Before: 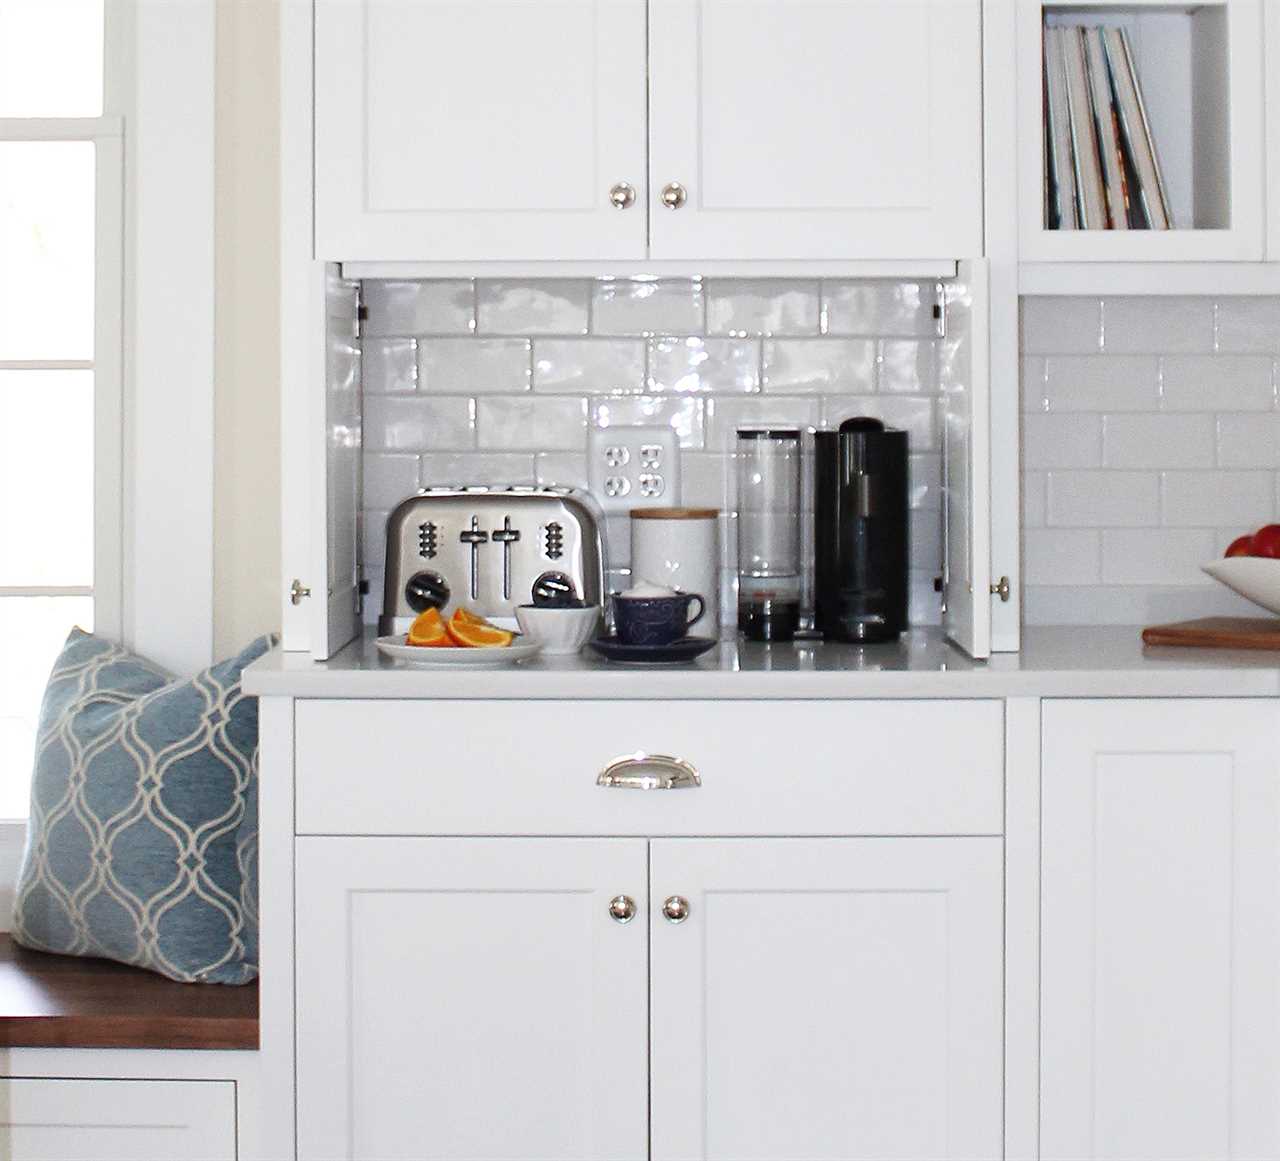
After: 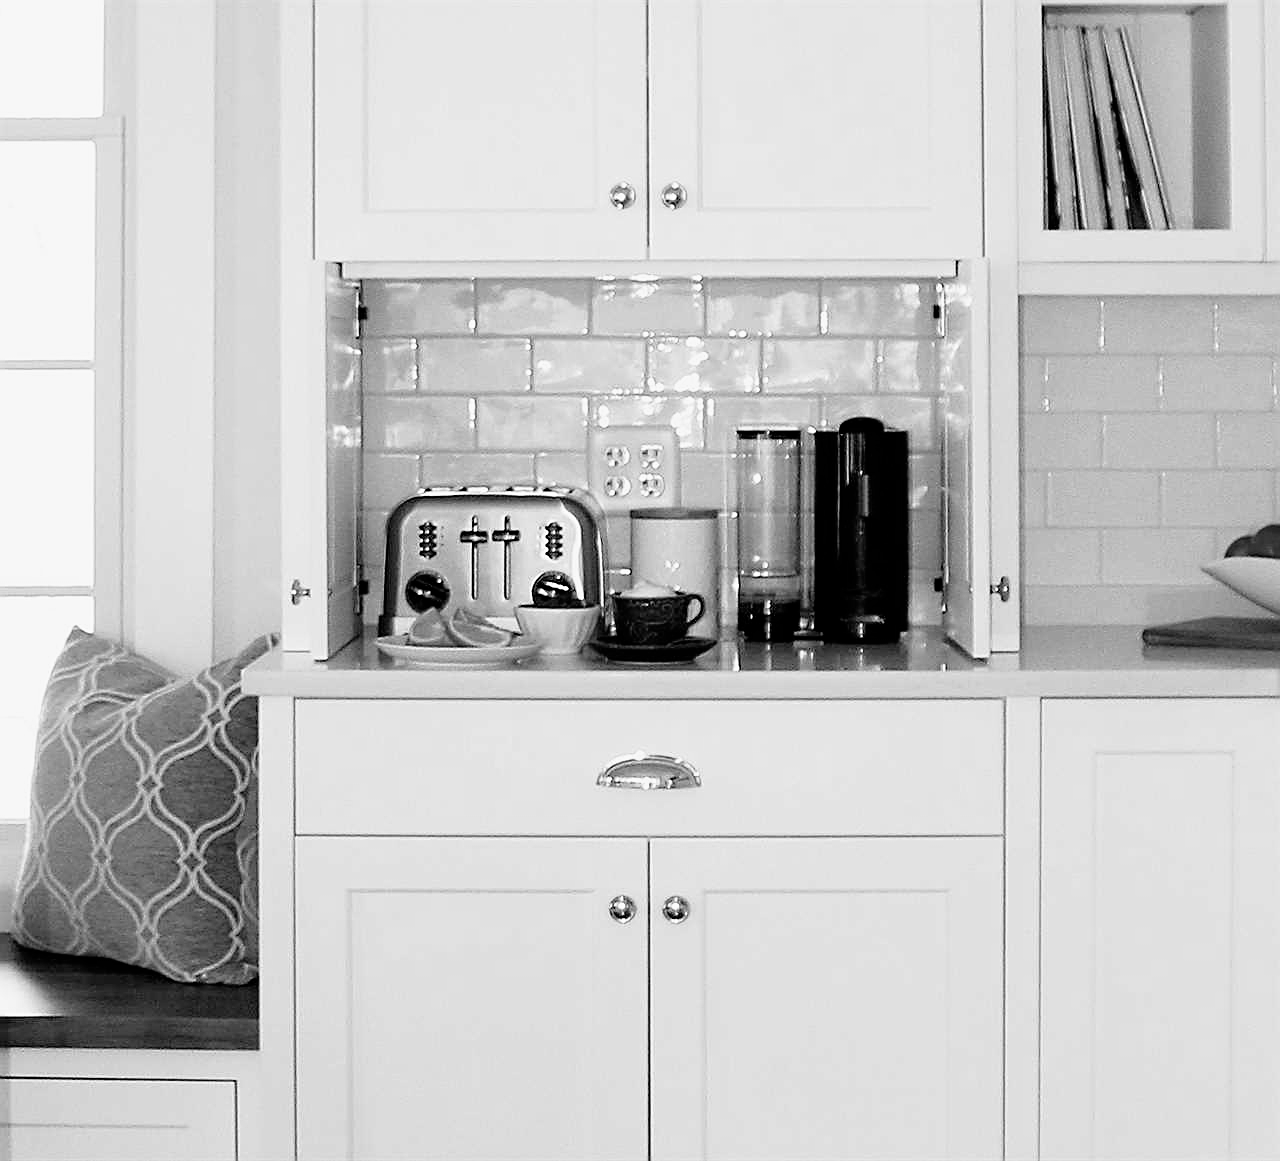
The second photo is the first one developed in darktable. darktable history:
filmic rgb: black relative exposure -4.91 EV, white relative exposure 2.84 EV, hardness 3.7
sharpen: on, module defaults
monochrome: a 32, b 64, size 2.3, highlights 1
